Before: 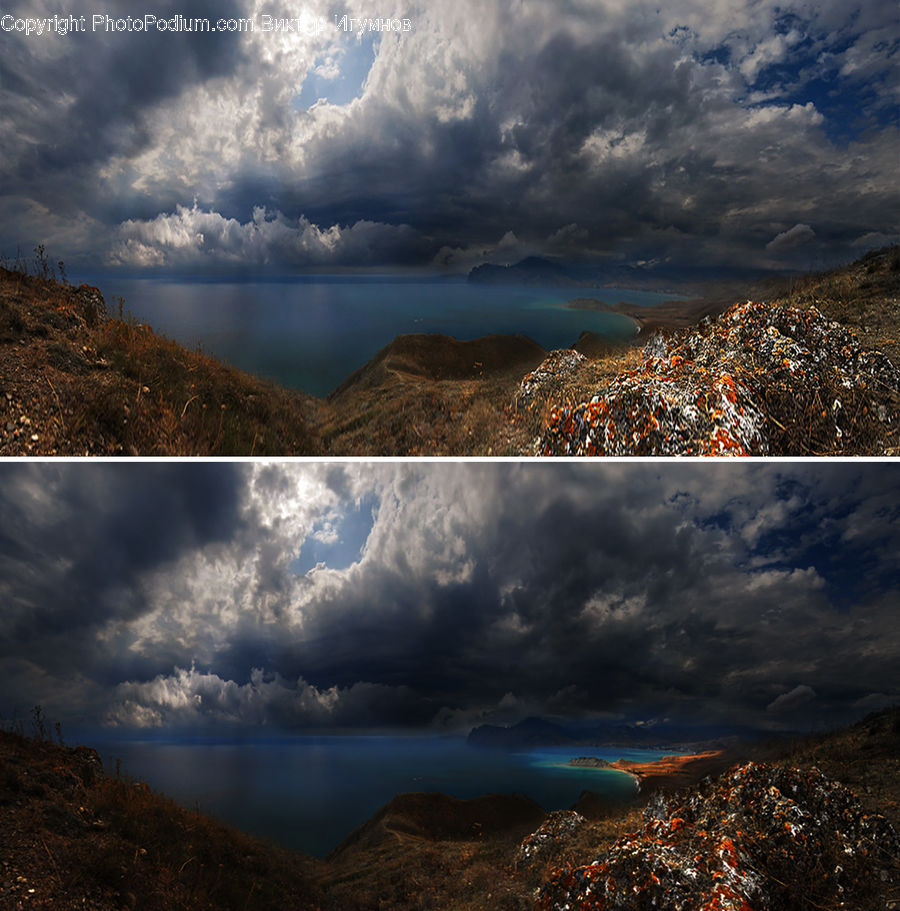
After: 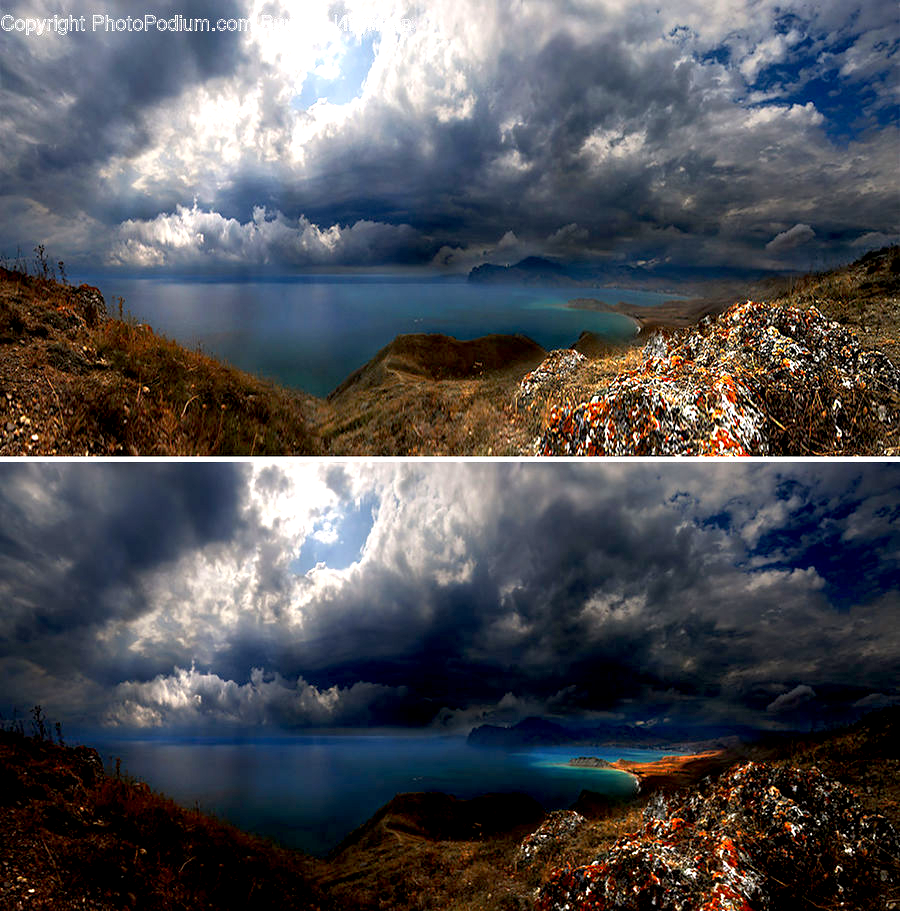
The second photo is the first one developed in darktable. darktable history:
exposure: black level correction 0.008, exposure 0.981 EV, compensate exposure bias true, compensate highlight preservation false
